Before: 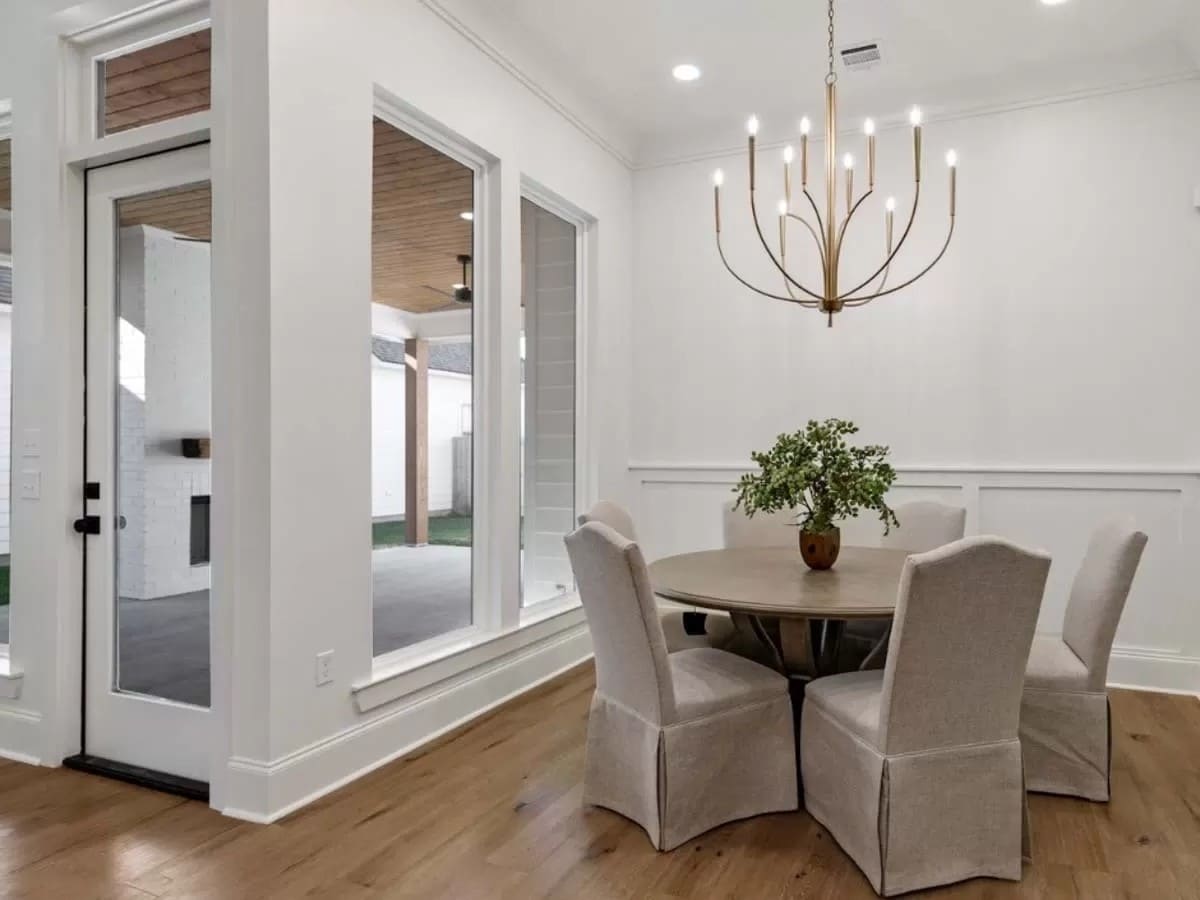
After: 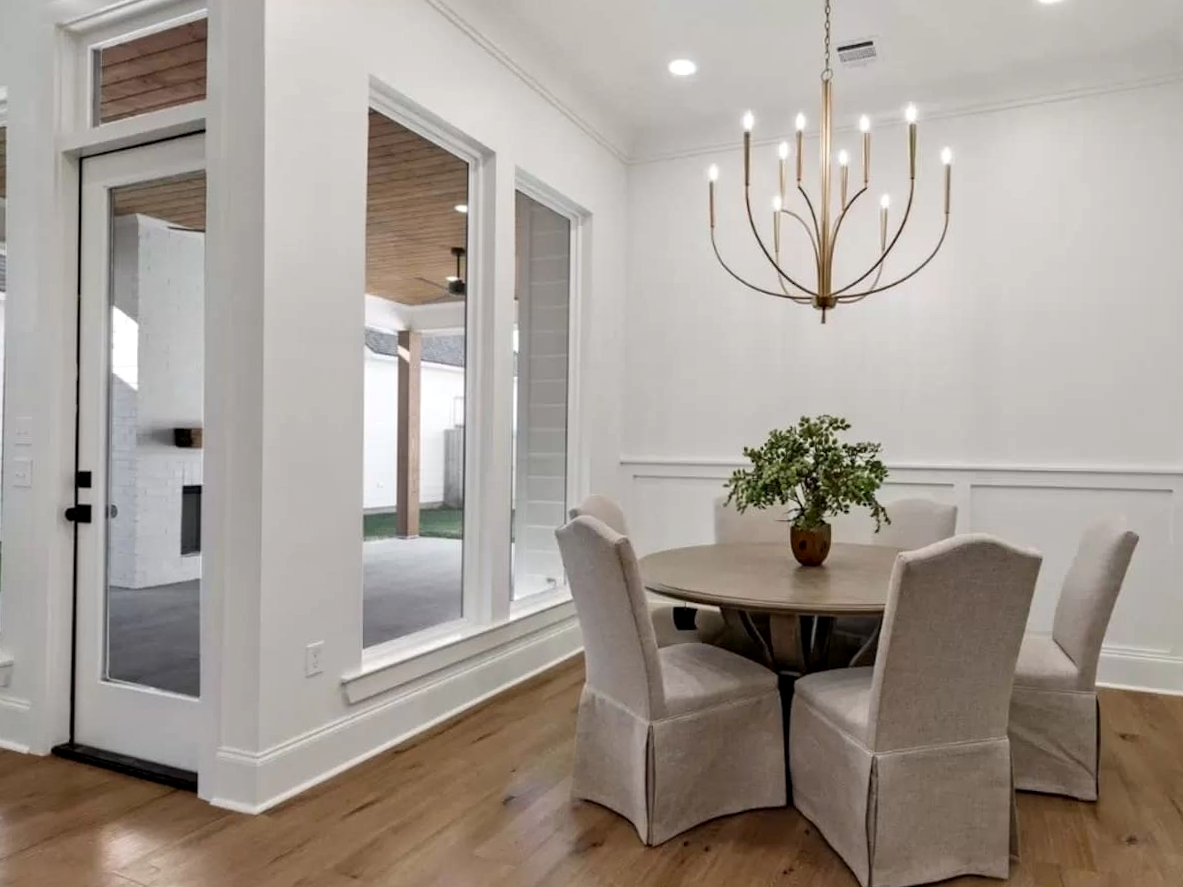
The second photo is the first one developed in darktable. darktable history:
crop and rotate: angle -0.606°
contrast equalizer: y [[0.6 ×6], [0.55 ×6], [0 ×6], [0 ×6], [0 ×6]], mix 0.169
